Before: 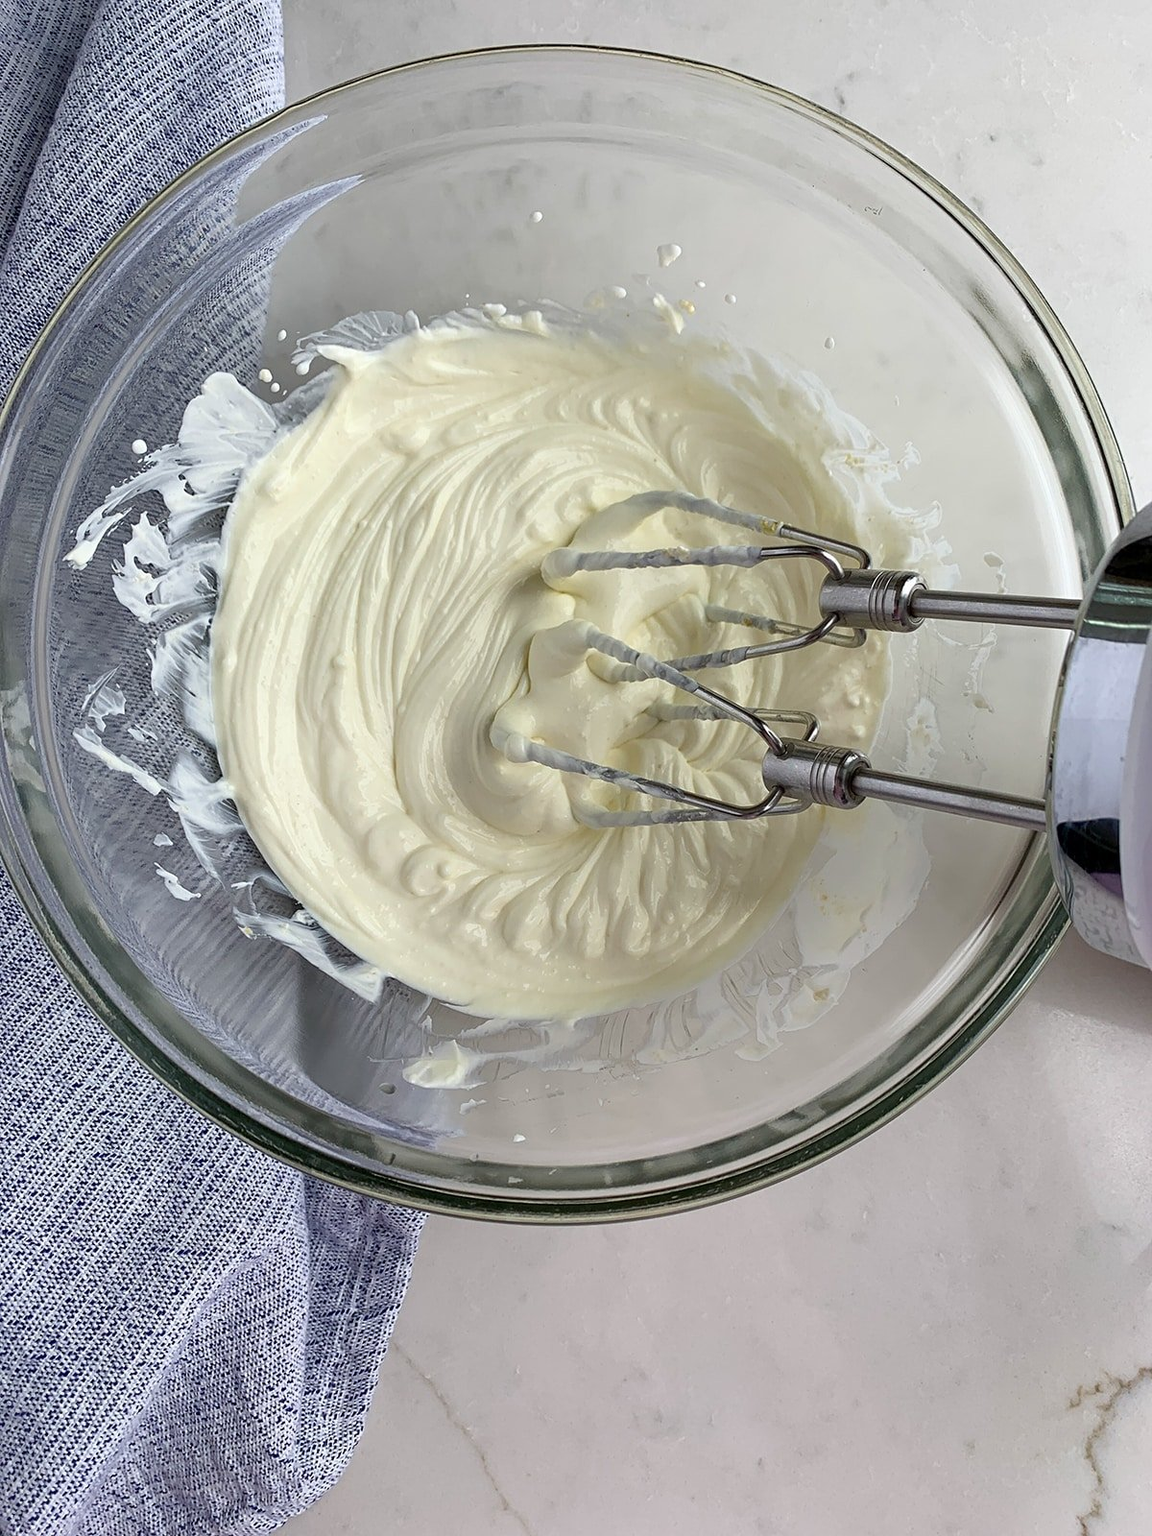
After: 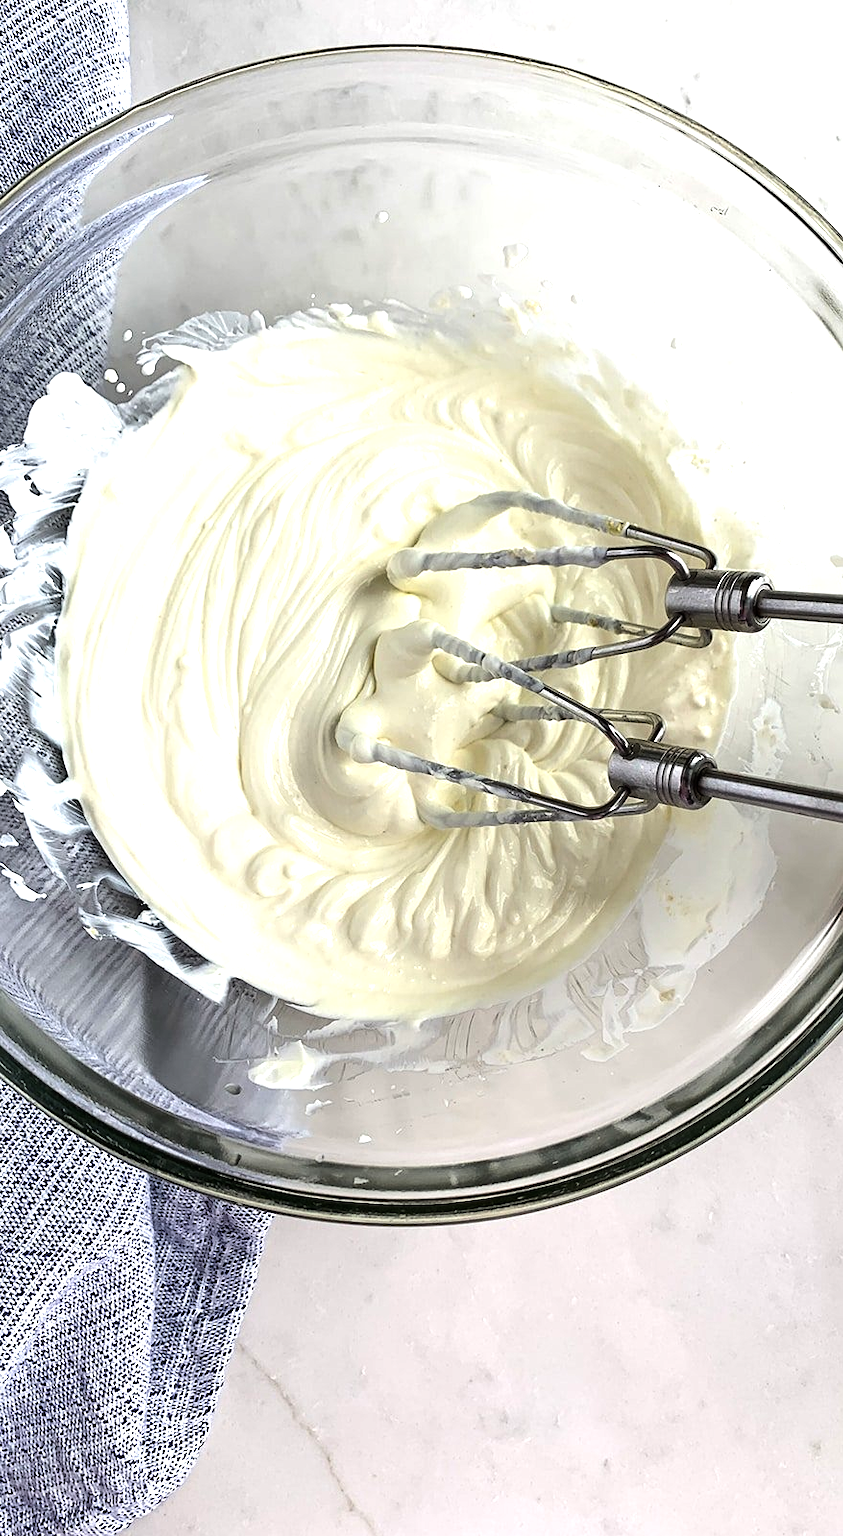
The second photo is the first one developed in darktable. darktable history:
tone equalizer: -8 EV -1.08 EV, -7 EV -1.01 EV, -6 EV -0.867 EV, -5 EV -0.578 EV, -3 EV 0.578 EV, -2 EV 0.867 EV, -1 EV 1.01 EV, +0 EV 1.08 EV, edges refinement/feathering 500, mask exposure compensation -1.57 EV, preserve details no
crop: left 13.443%, right 13.31%
